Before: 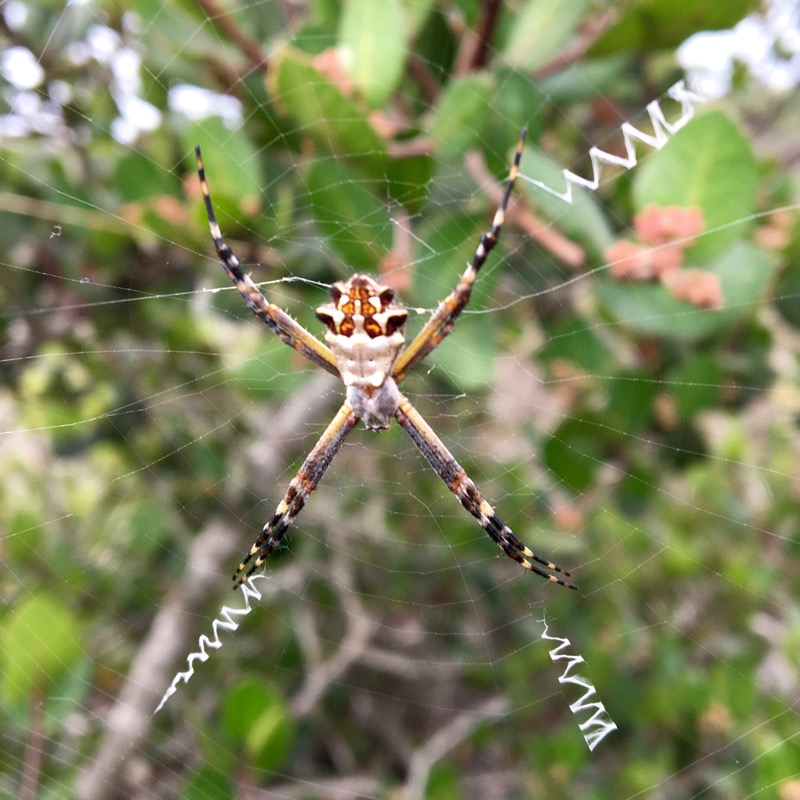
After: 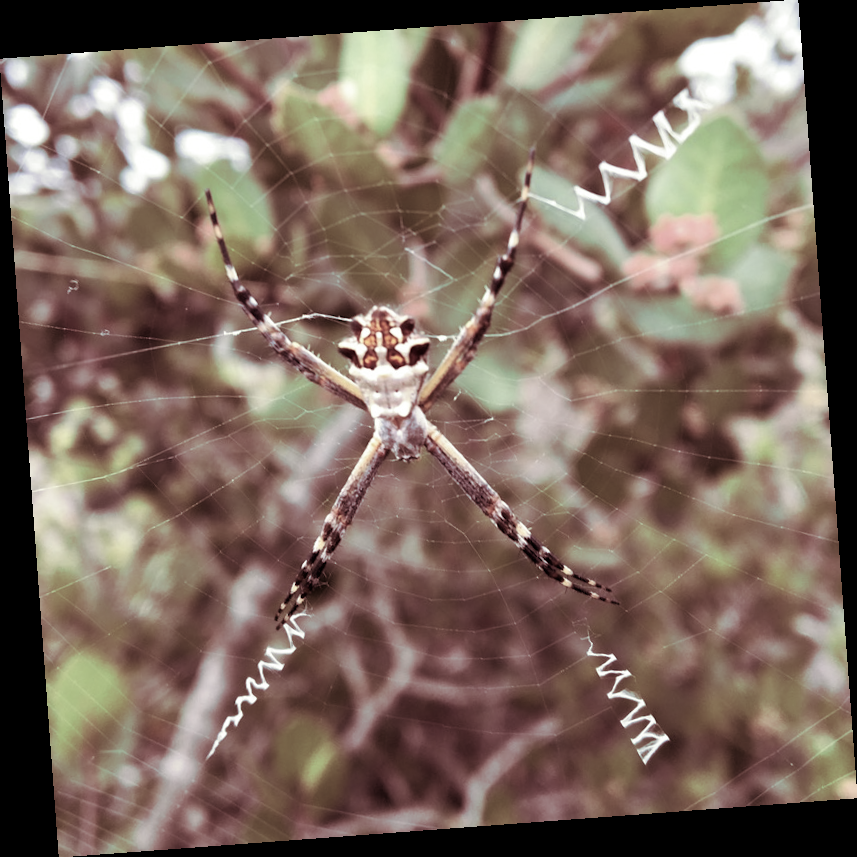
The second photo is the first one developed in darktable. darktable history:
split-toning: shadows › hue 360°
color balance rgb: linear chroma grading › global chroma -16.06%, perceptual saturation grading › global saturation -32.85%, global vibrance -23.56%
rotate and perspective: rotation -4.25°, automatic cropping off
